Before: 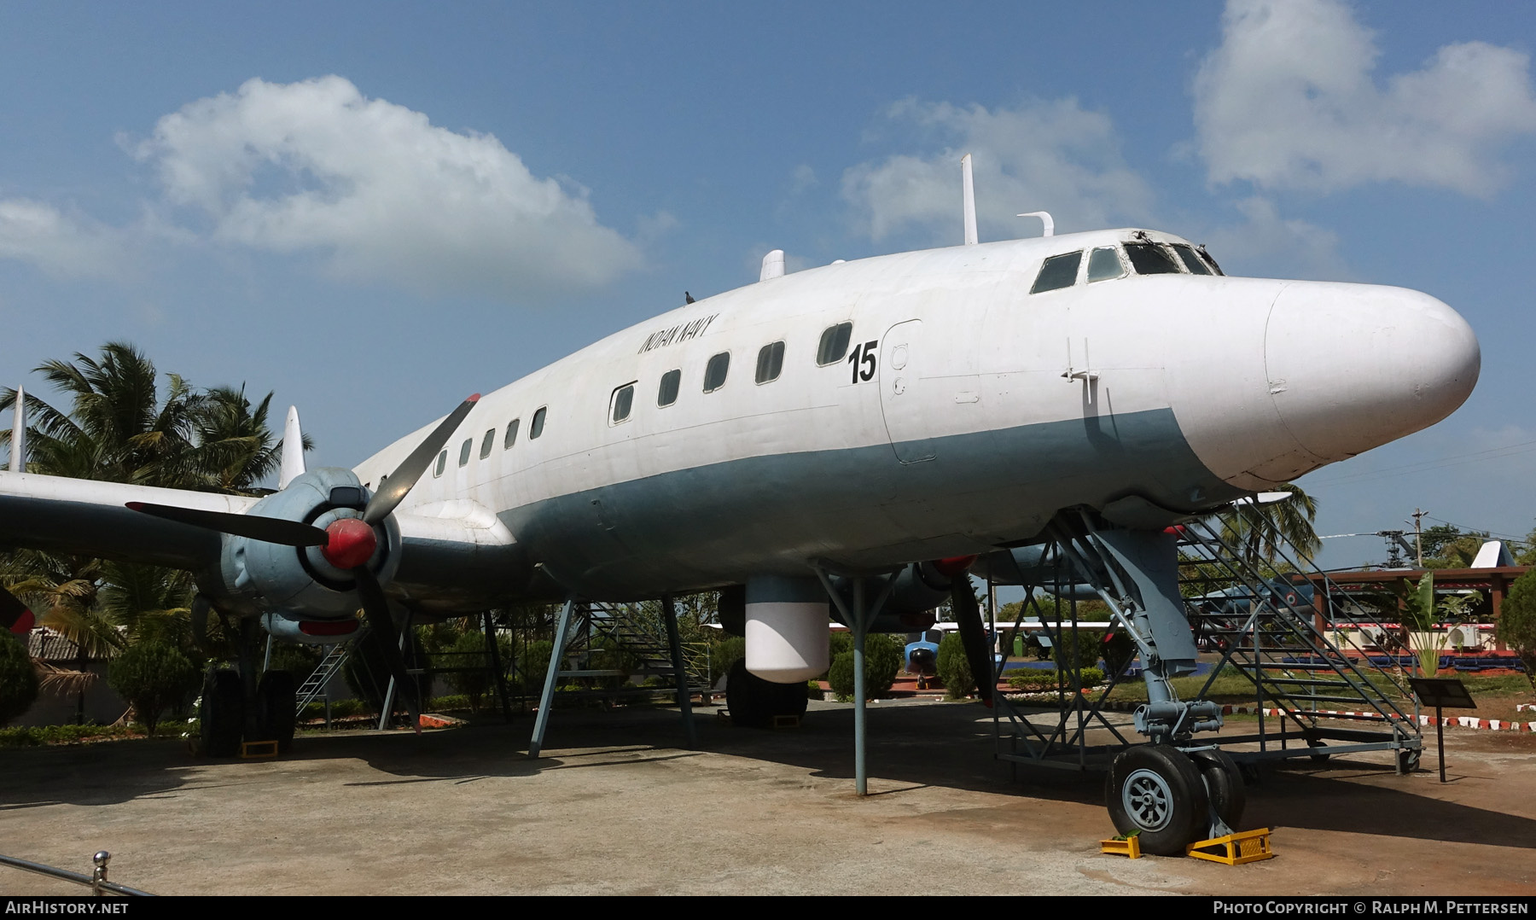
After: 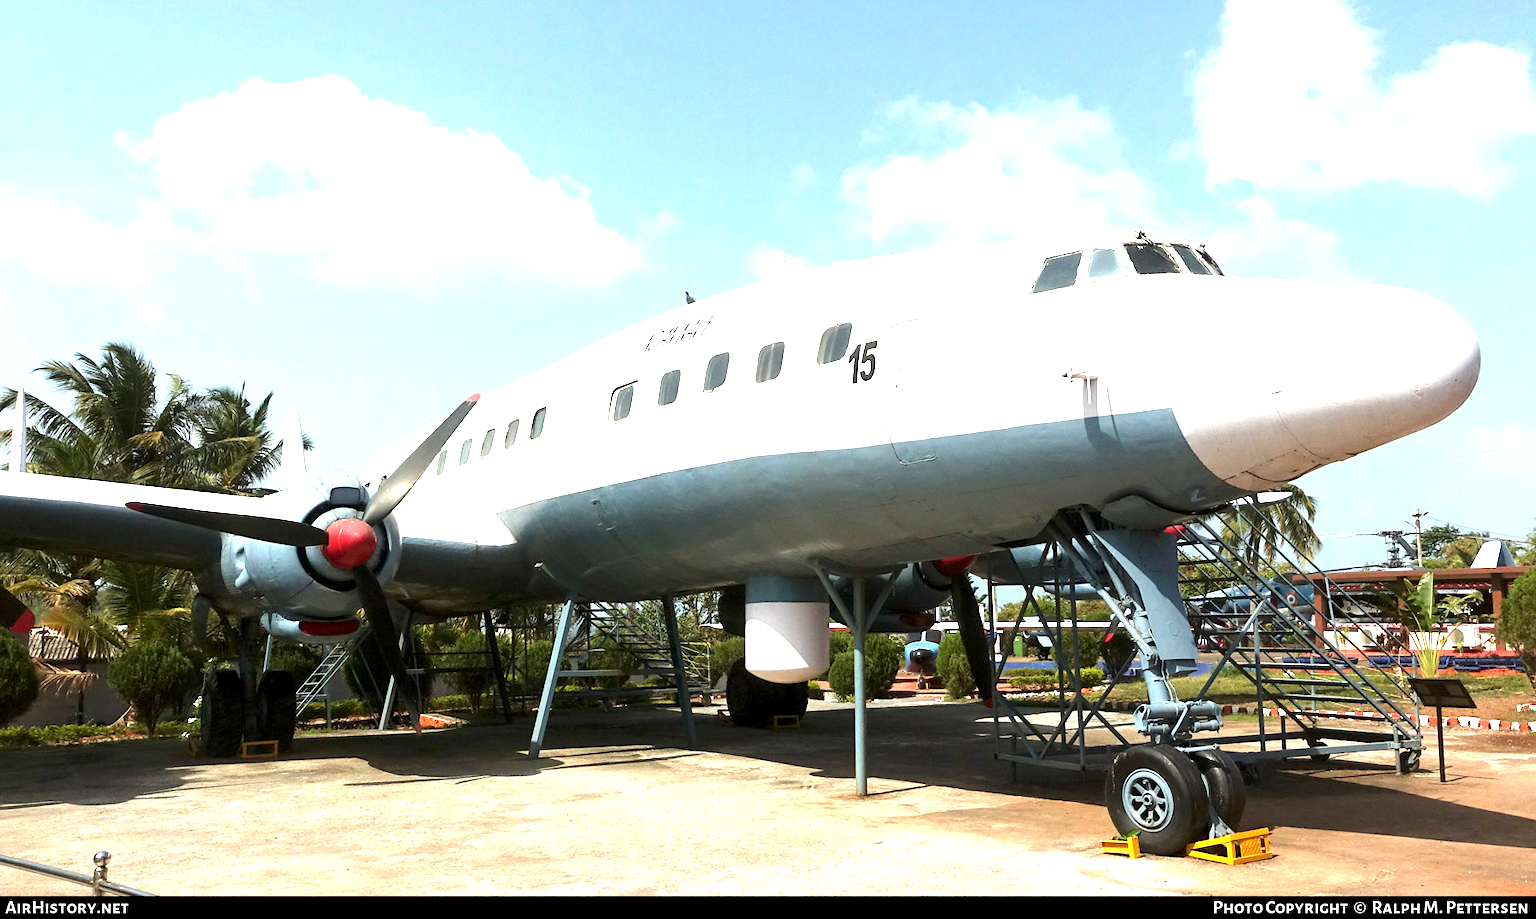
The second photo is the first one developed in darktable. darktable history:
exposure: black level correction 0.002, exposure 2.001 EV, compensate highlight preservation false
